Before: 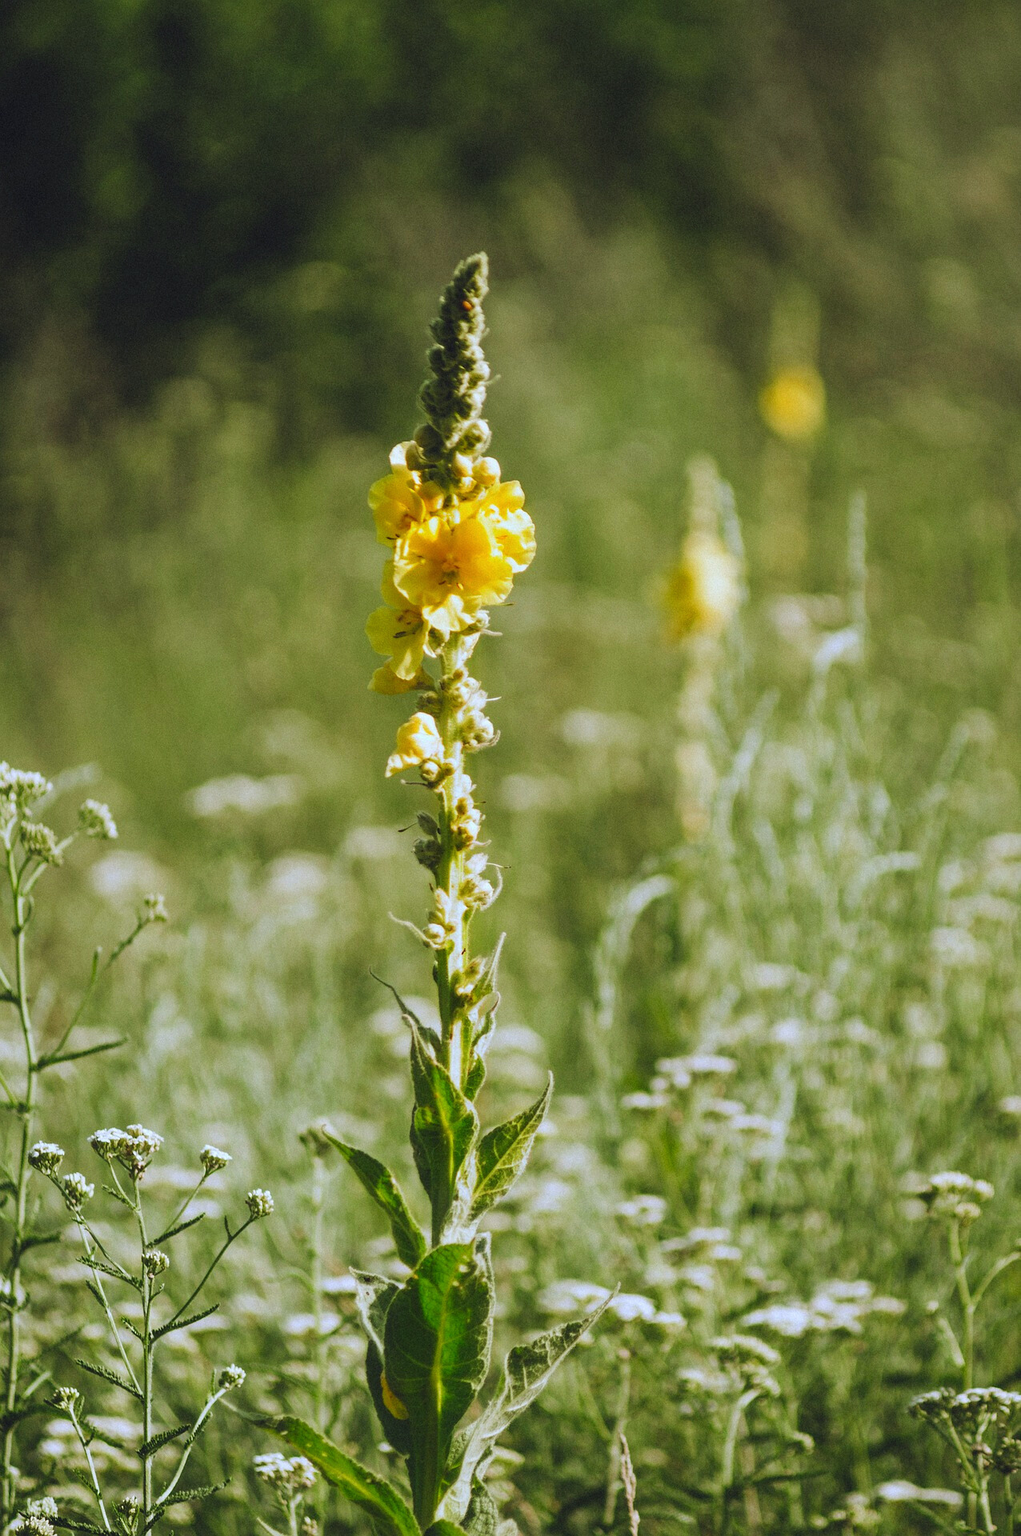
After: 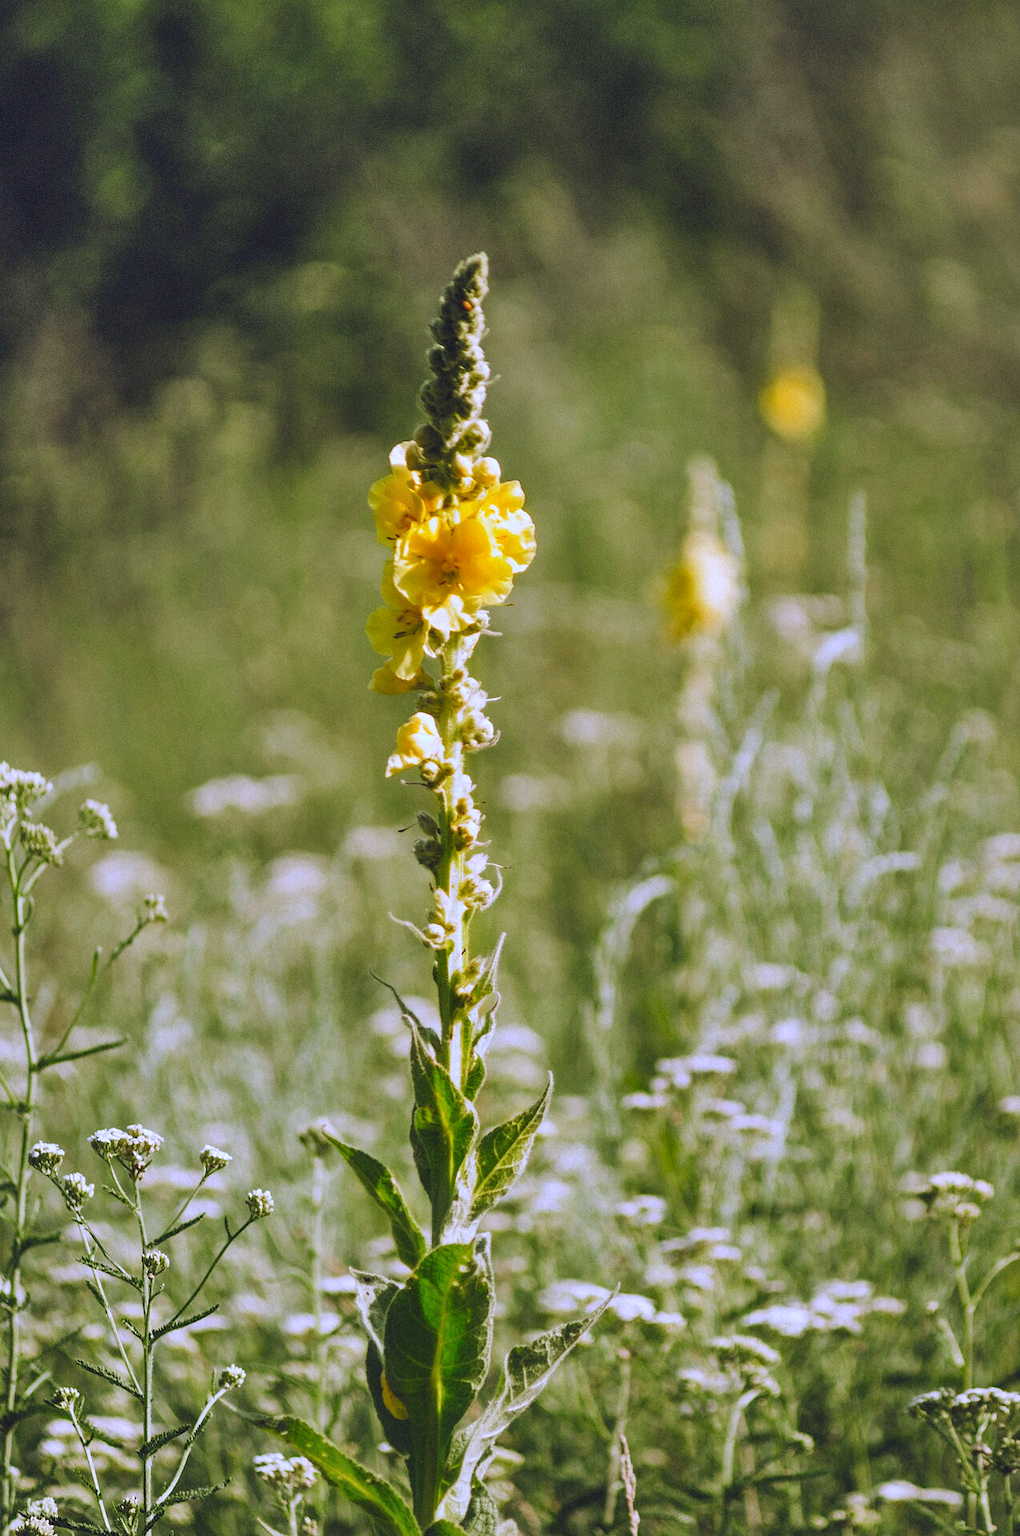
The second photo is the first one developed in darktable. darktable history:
white balance: red 1.042, blue 1.17
shadows and highlights: low approximation 0.01, soften with gaussian
